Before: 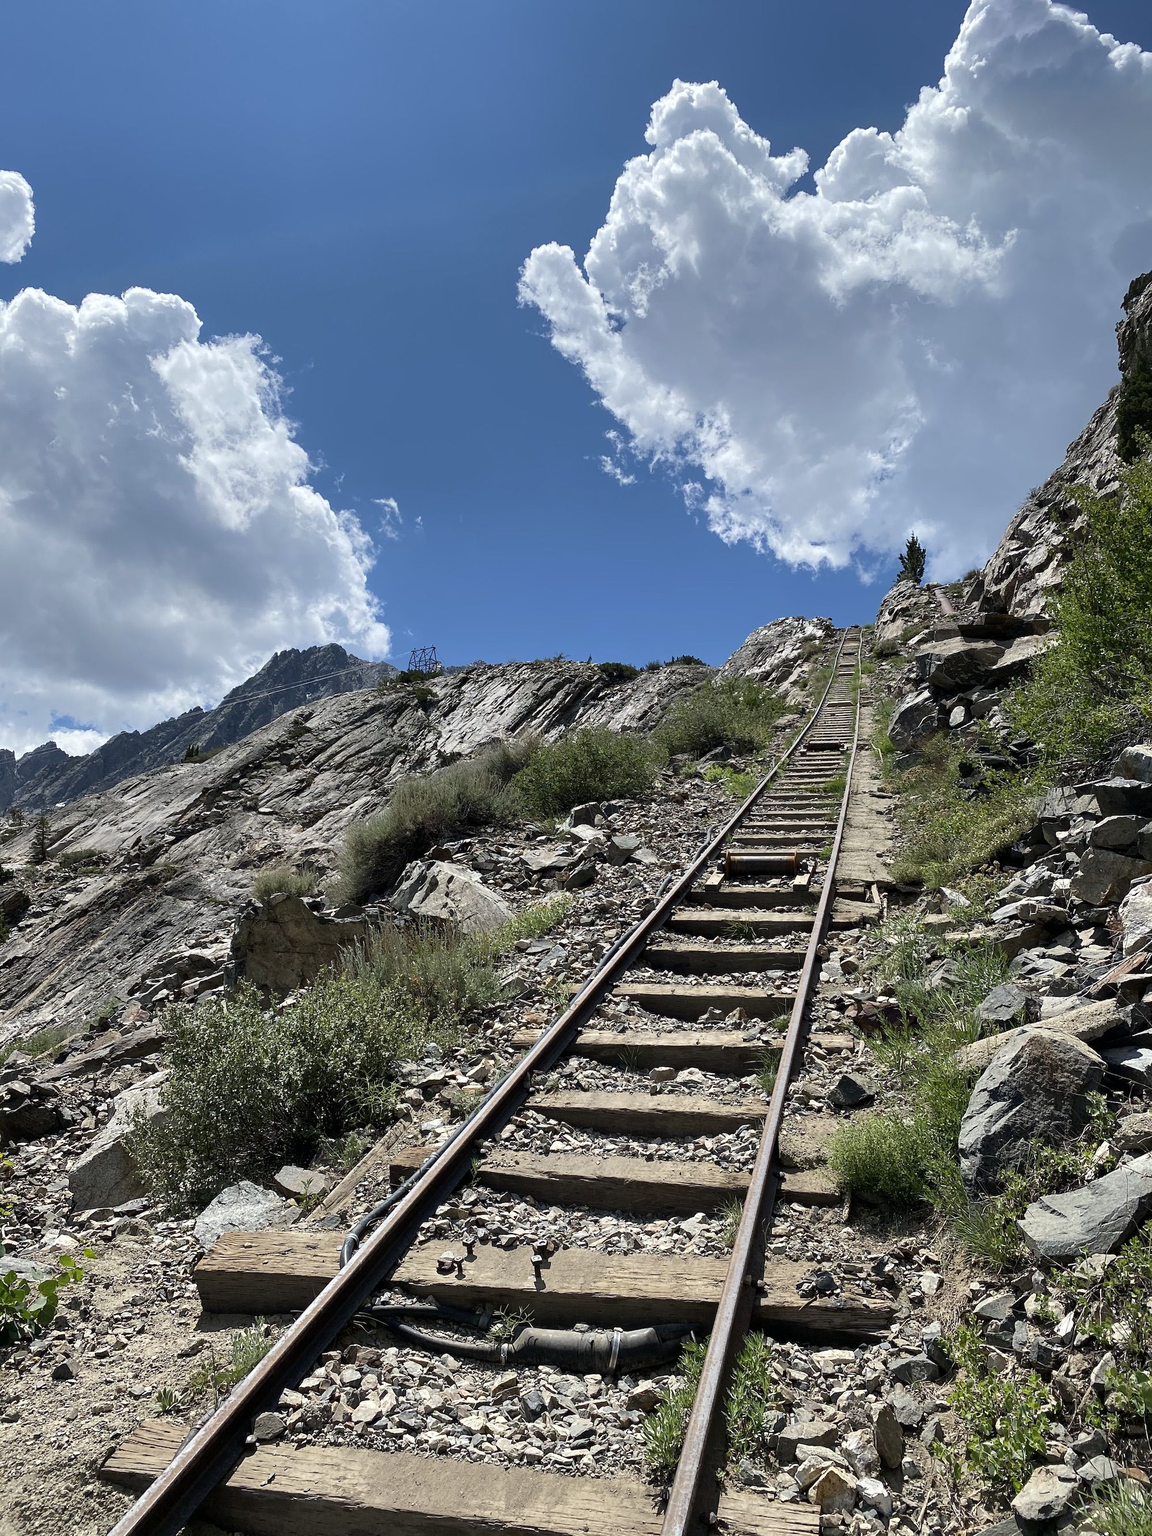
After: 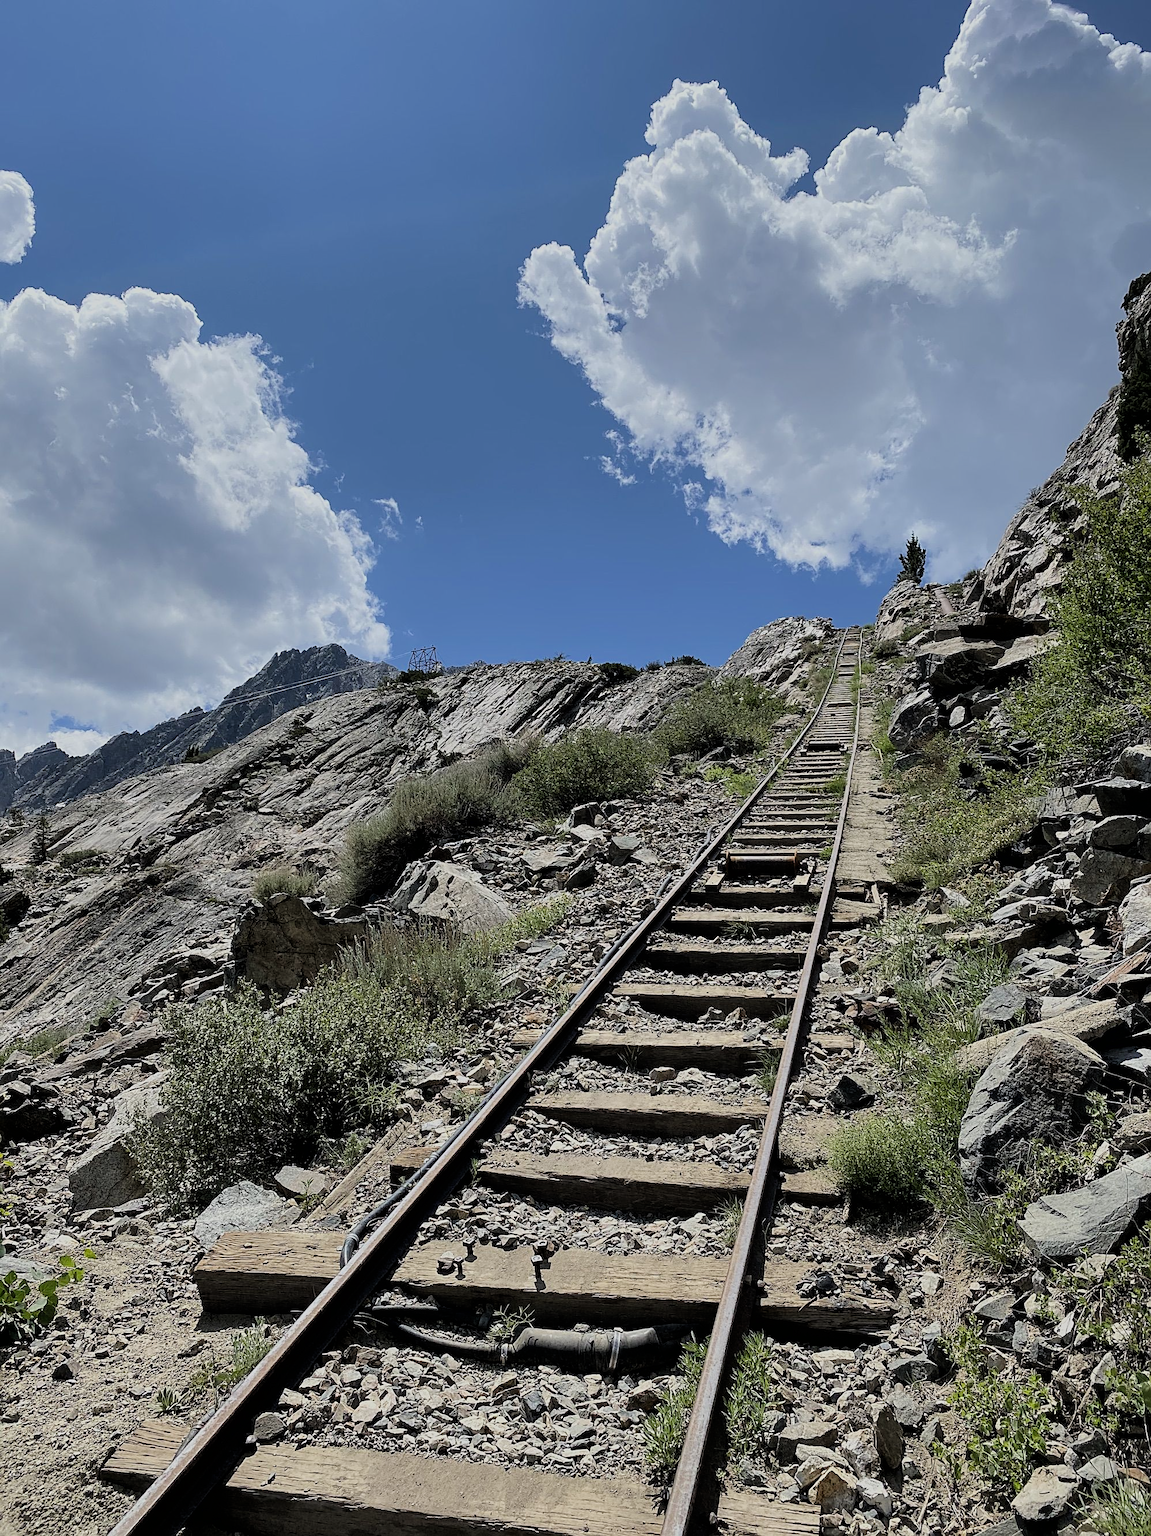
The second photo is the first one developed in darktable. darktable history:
filmic rgb: black relative exposure -6.68 EV, white relative exposure 4.56 EV, threshold 5.99 EV, hardness 3.26, color science v6 (2022), enable highlight reconstruction true
sharpen: on, module defaults
